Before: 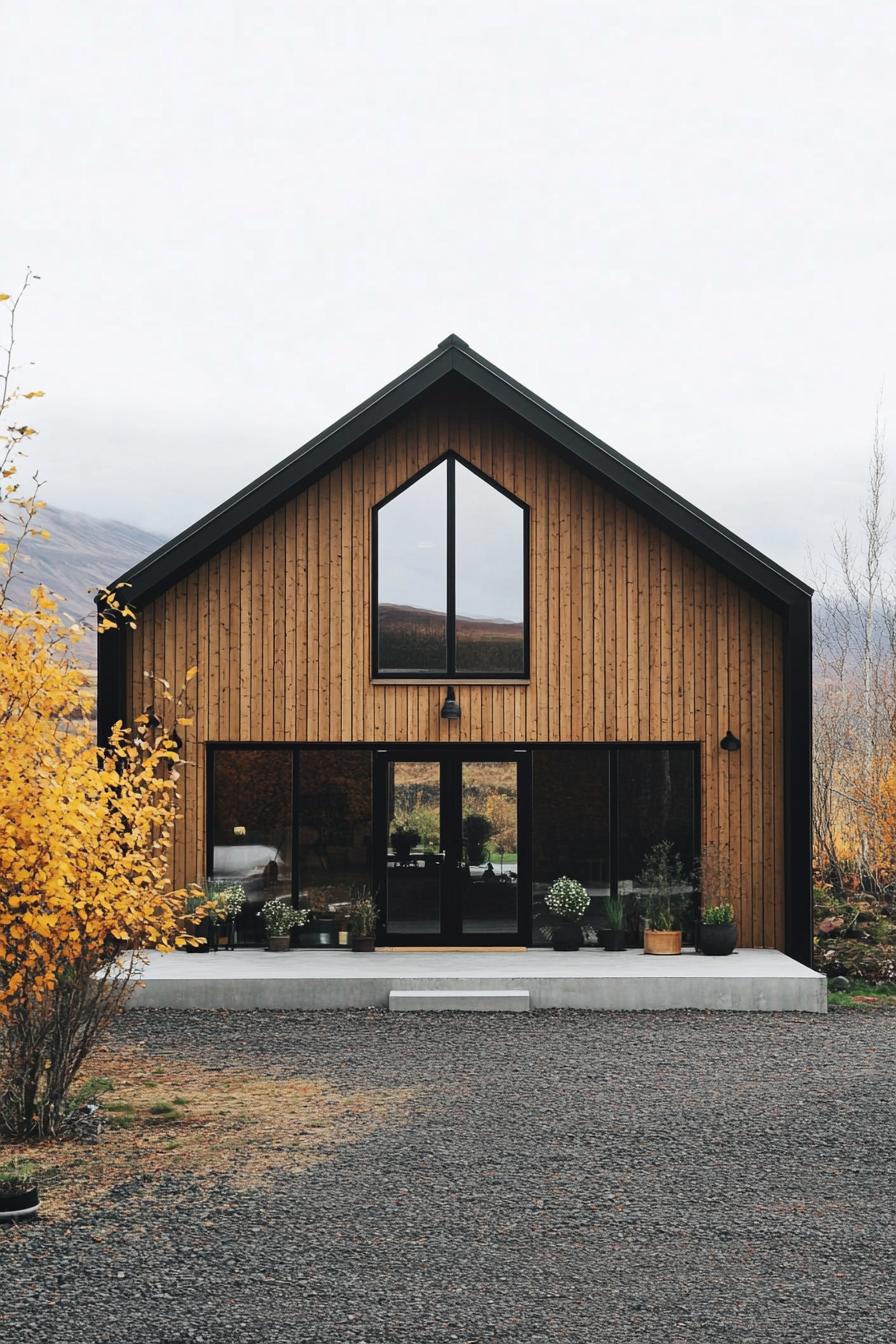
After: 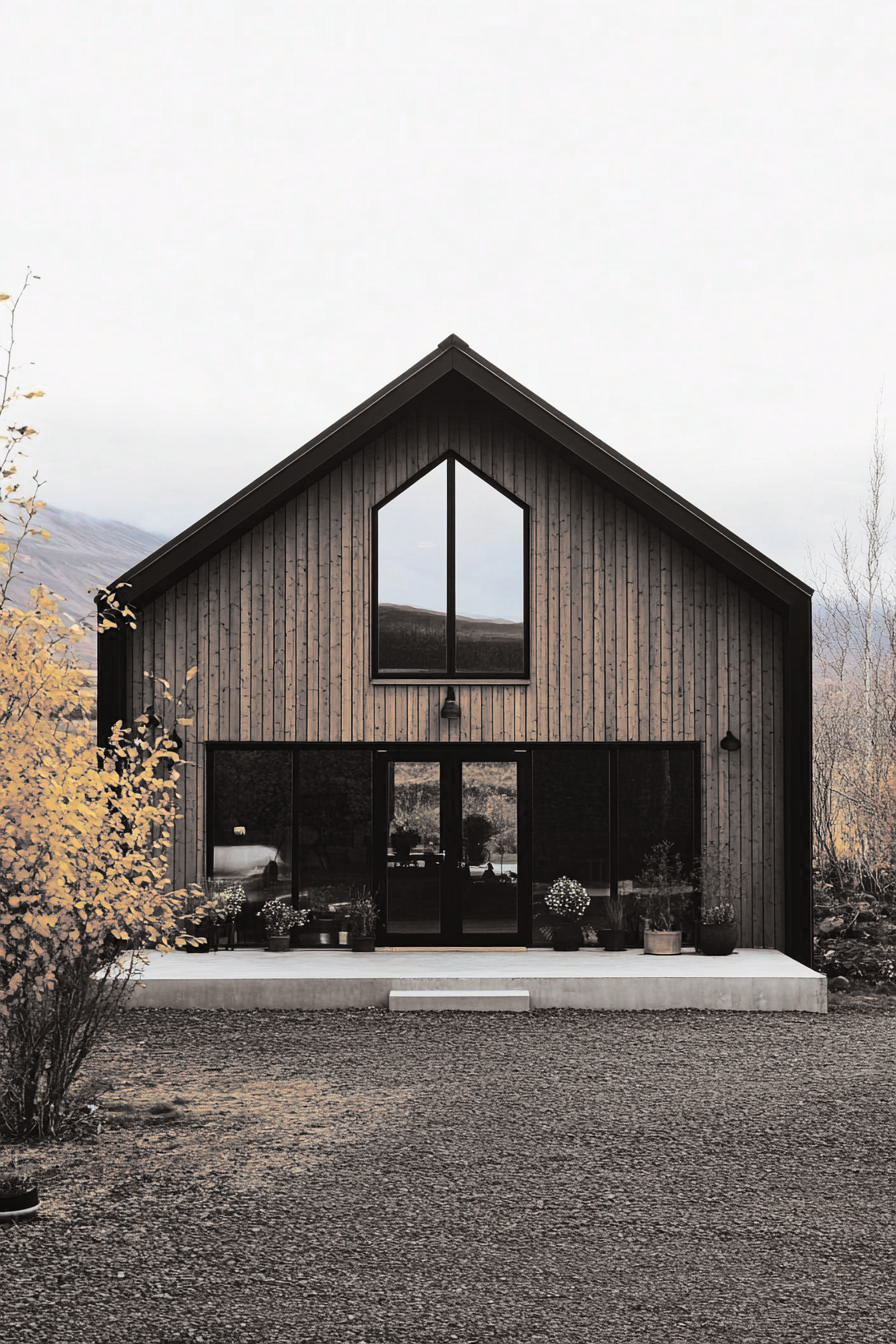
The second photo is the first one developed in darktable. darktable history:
exposure: exposure -0.072 EV, compensate highlight preservation false
color balance rgb: on, module defaults
contrast brightness saturation: contrast 0.16, saturation 0.32
split-toning: shadows › hue 26°, shadows › saturation 0.09, highlights › hue 40°, highlights › saturation 0.18, balance -63, compress 0%
